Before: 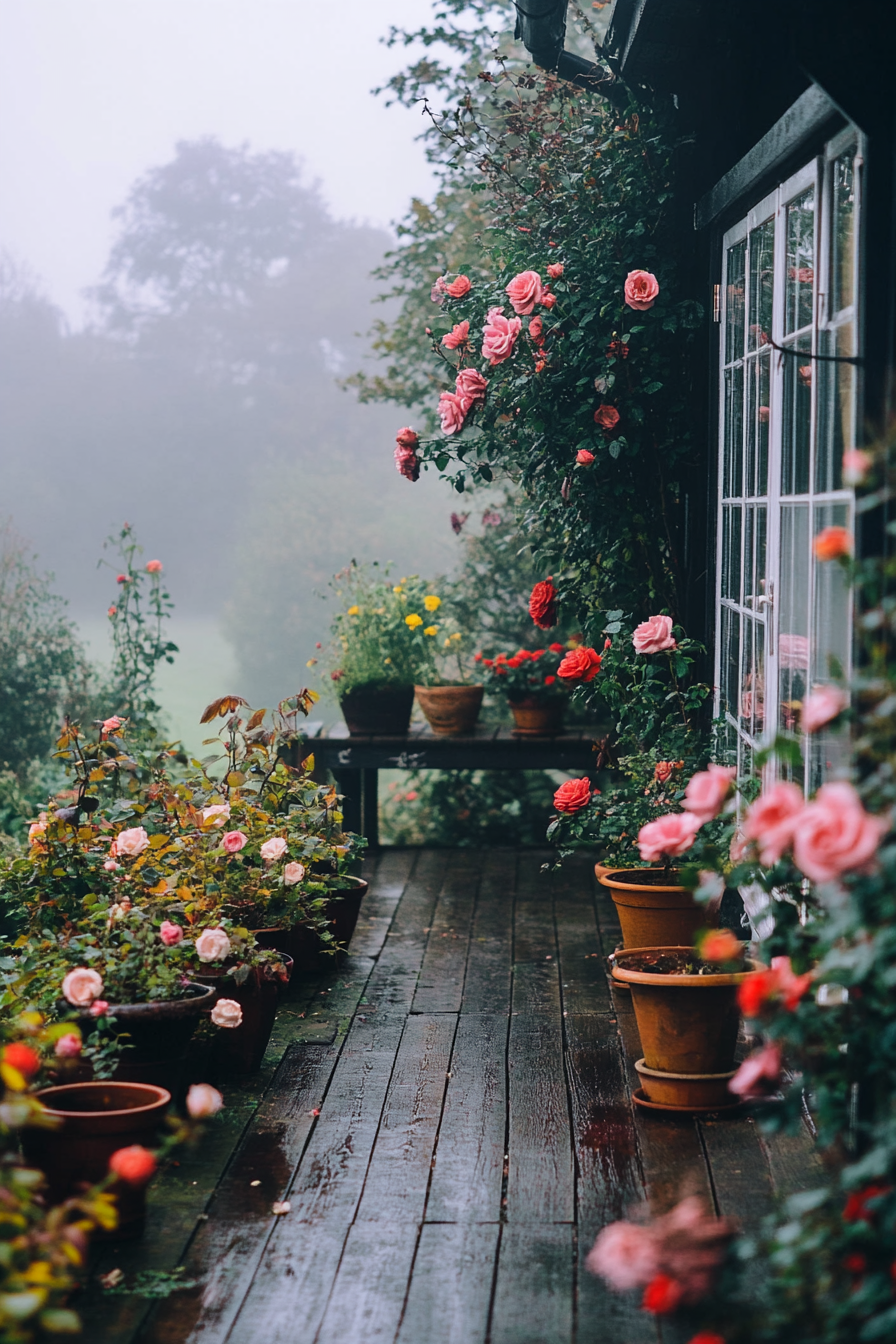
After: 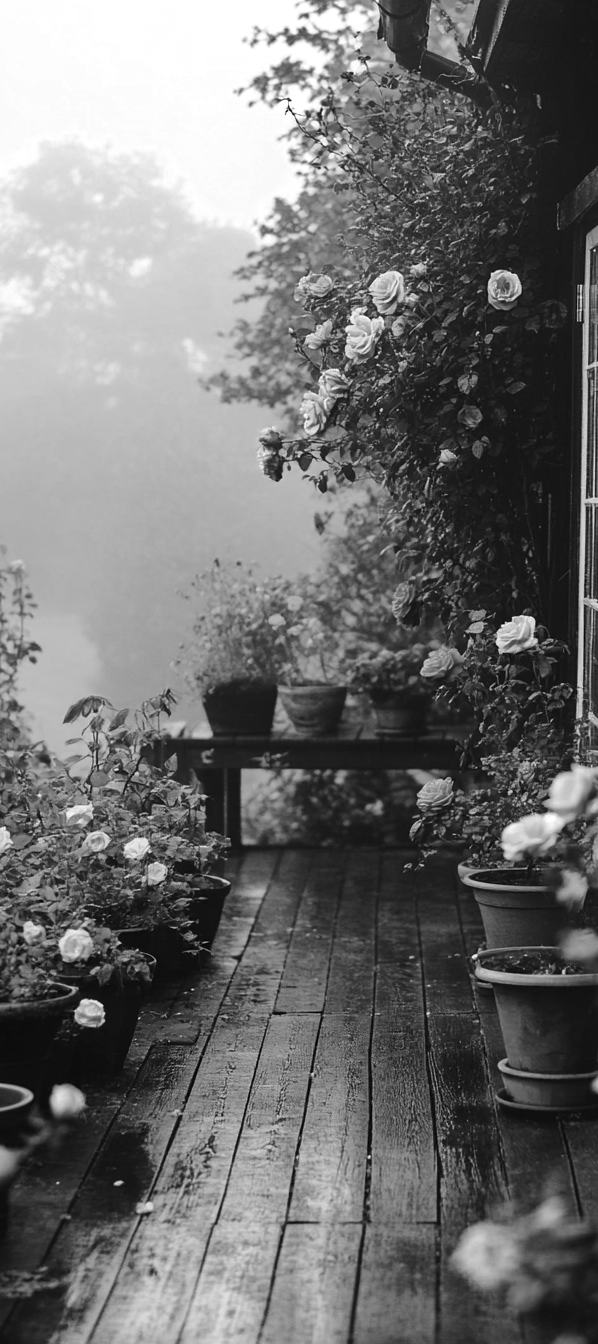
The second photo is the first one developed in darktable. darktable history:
crop: left 15.399%, right 17.805%
color zones: curves: ch0 [(0, 0.613) (0.01, 0.613) (0.245, 0.448) (0.498, 0.529) (0.642, 0.665) (0.879, 0.777) (0.99, 0.613)]; ch1 [(0, 0) (0.143, 0) (0.286, 0) (0.429, 0) (0.571, 0) (0.714, 0) (0.857, 0)]
